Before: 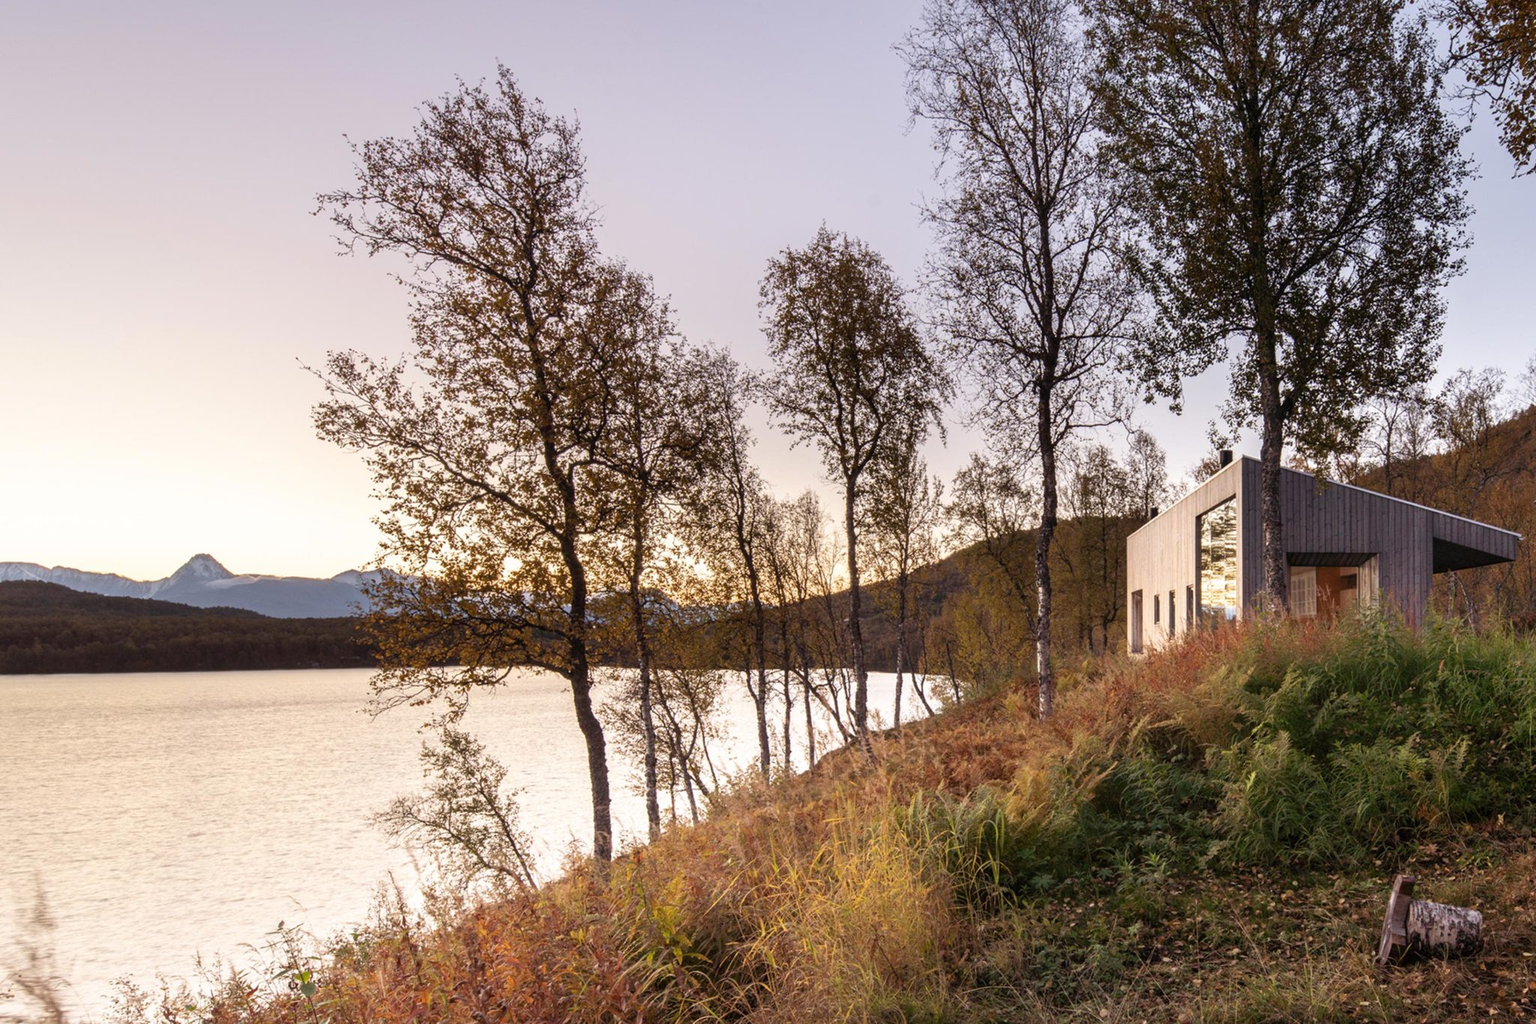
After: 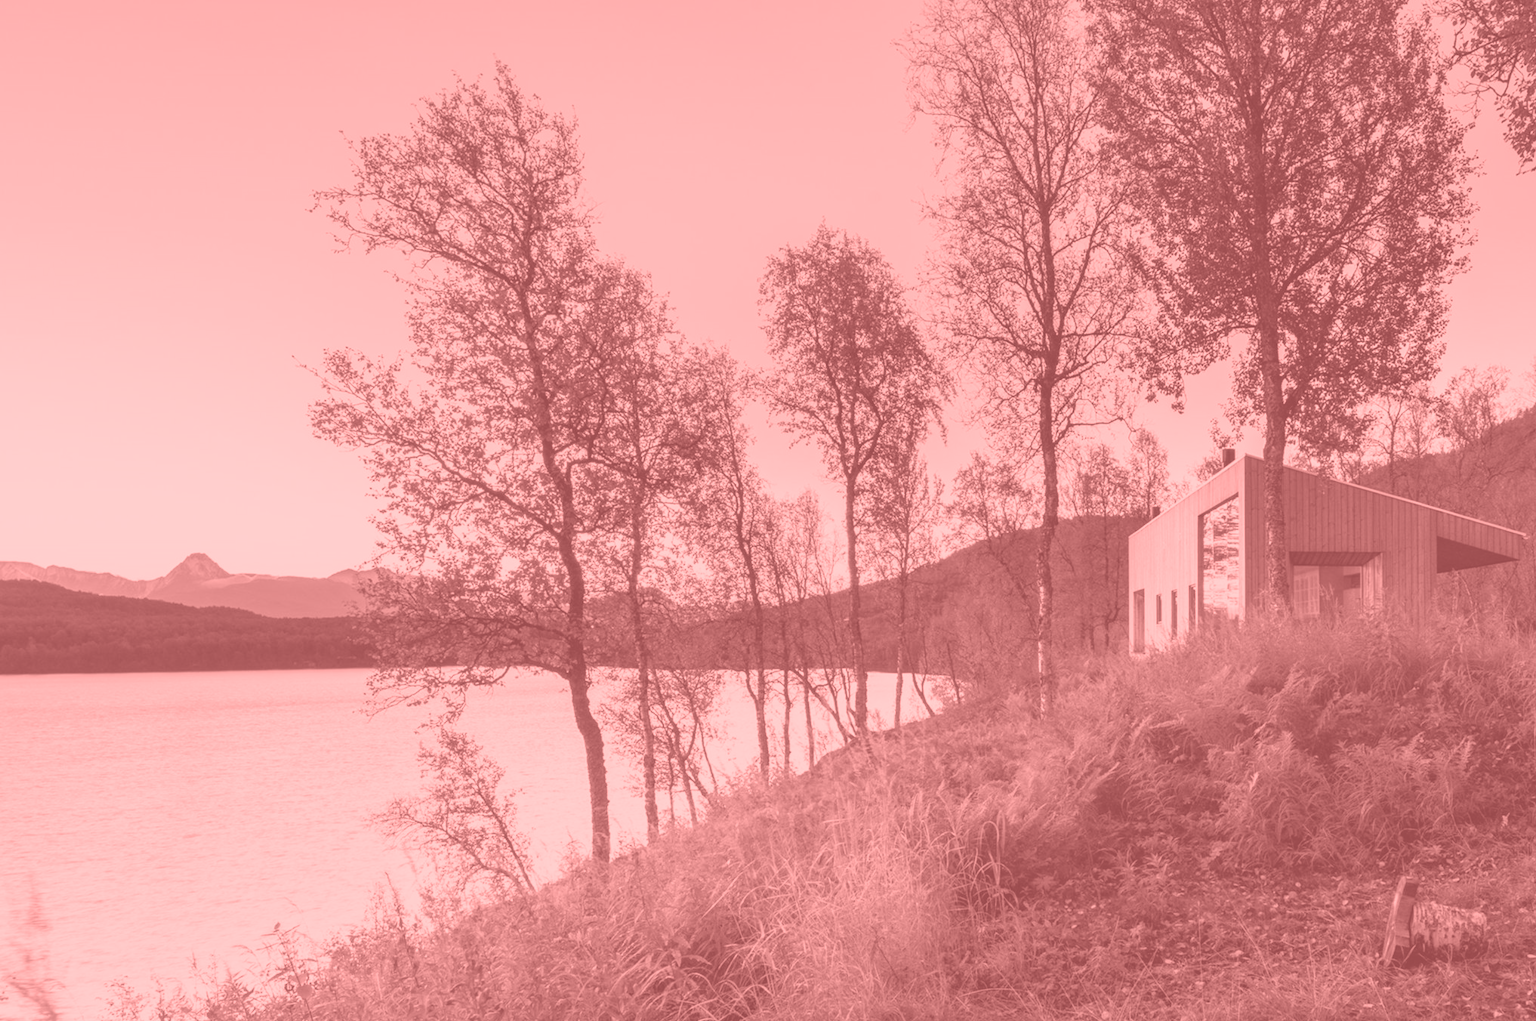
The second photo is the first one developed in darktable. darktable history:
crop: left 0.434%, top 0.485%, right 0.244%, bottom 0.386%
colorize: saturation 51%, source mix 50.67%, lightness 50.67%
